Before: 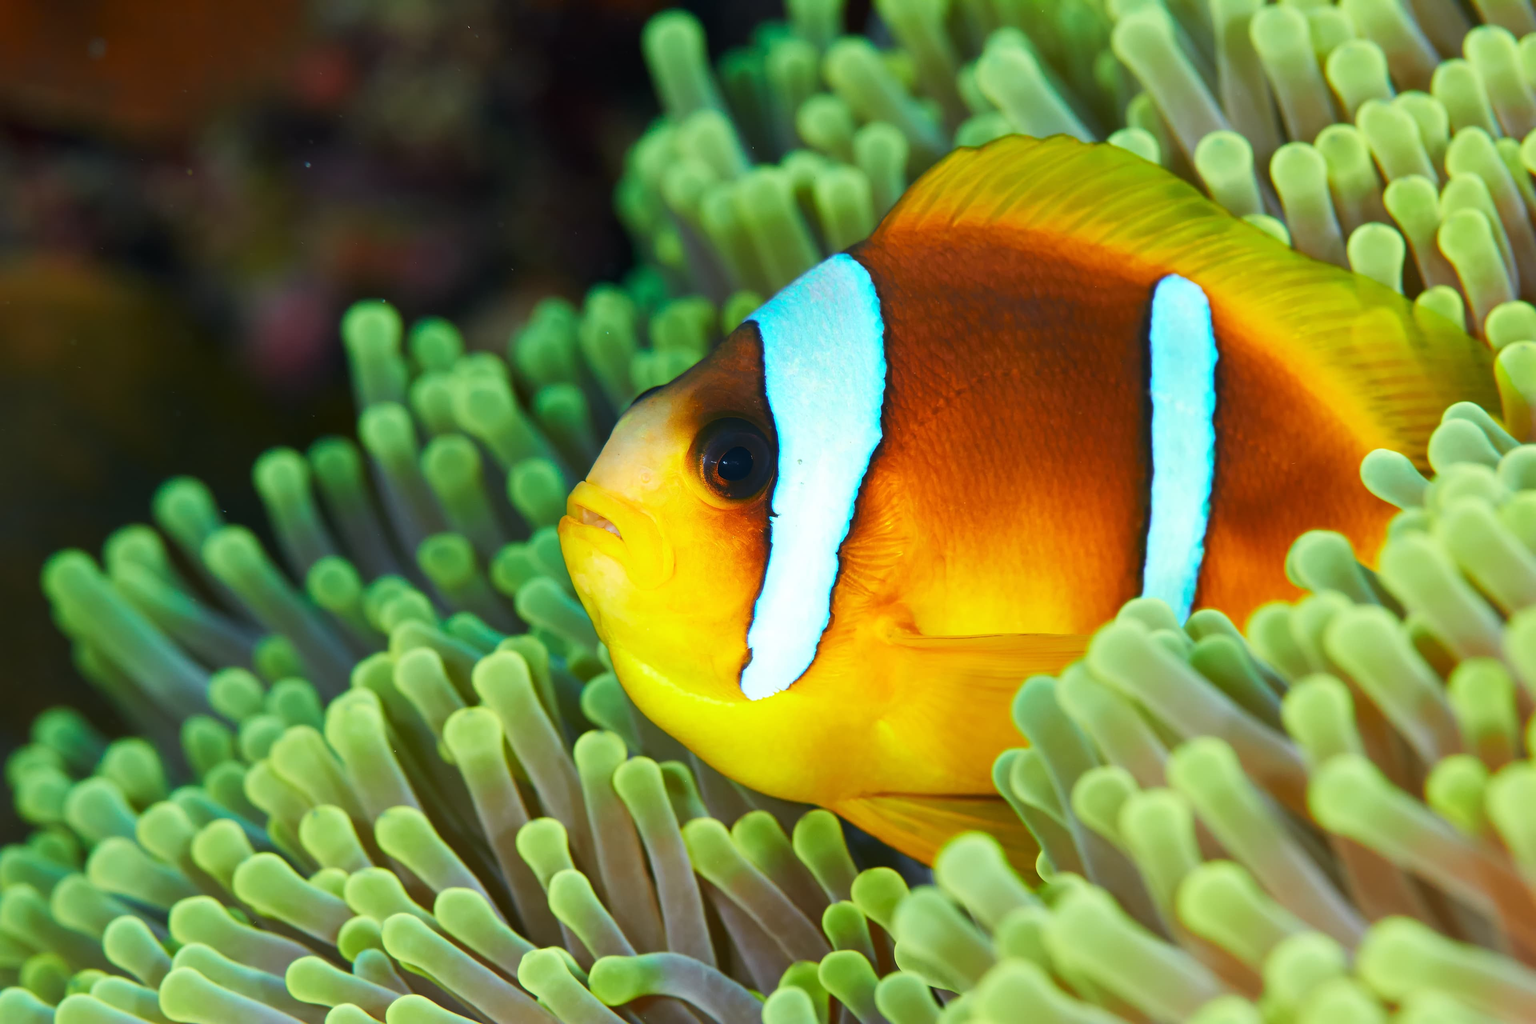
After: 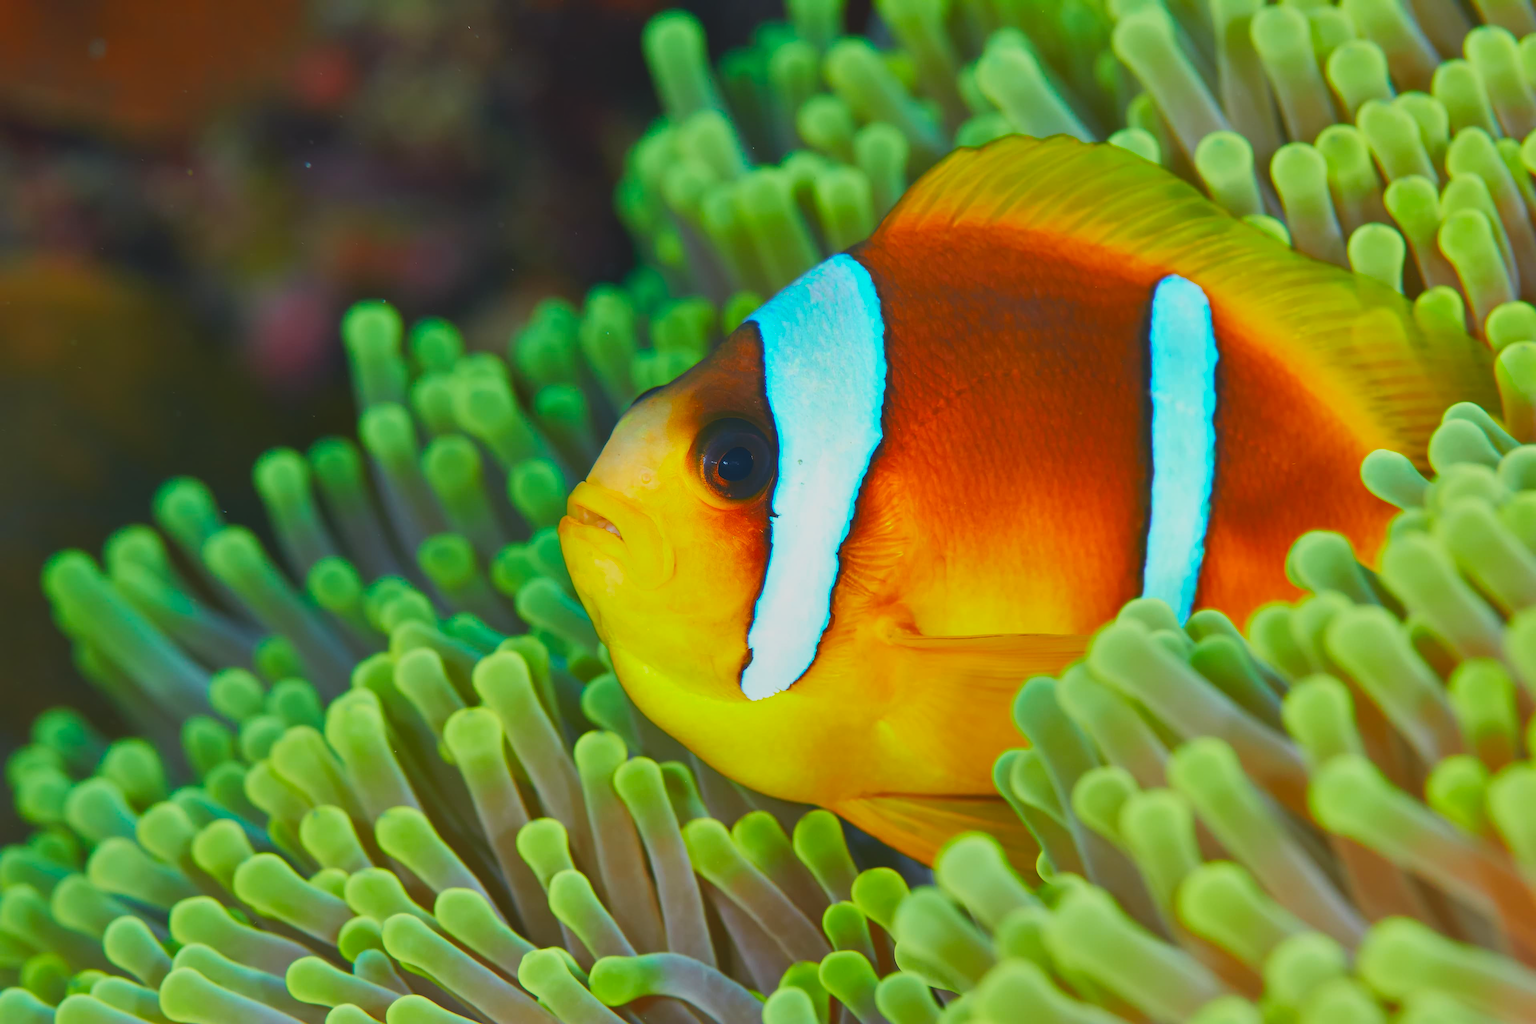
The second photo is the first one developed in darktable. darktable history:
shadows and highlights: shadows 25.76, highlights -48.1, highlights color adjustment 0.536%, soften with gaussian
contrast brightness saturation: contrast -0.193, saturation 0.186
